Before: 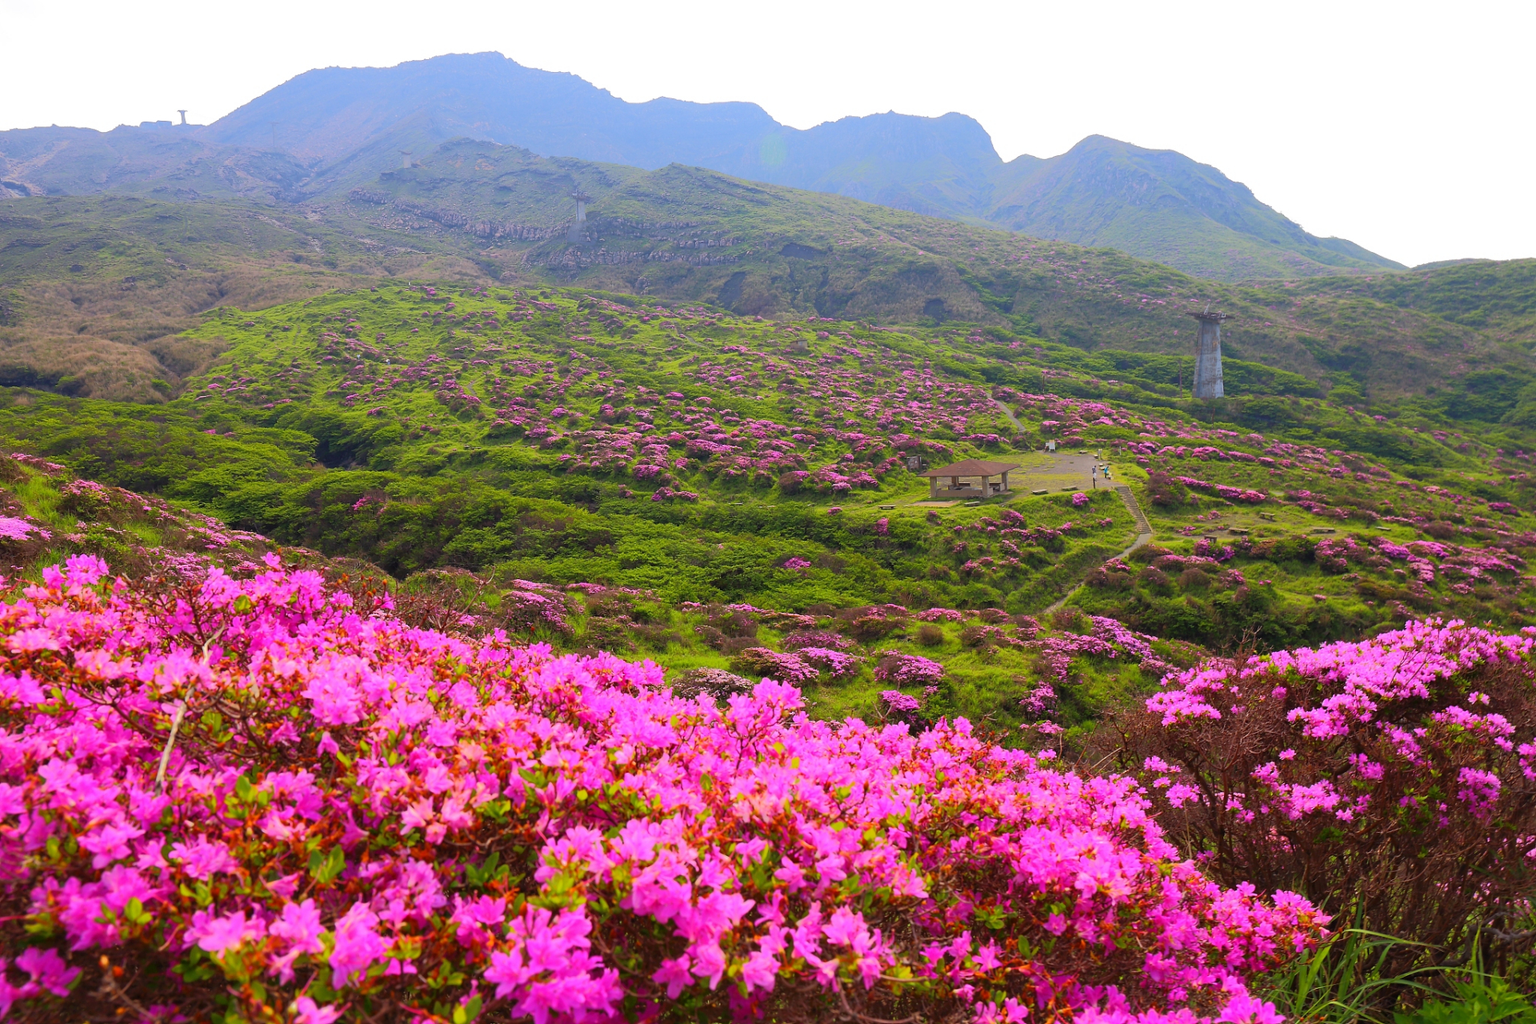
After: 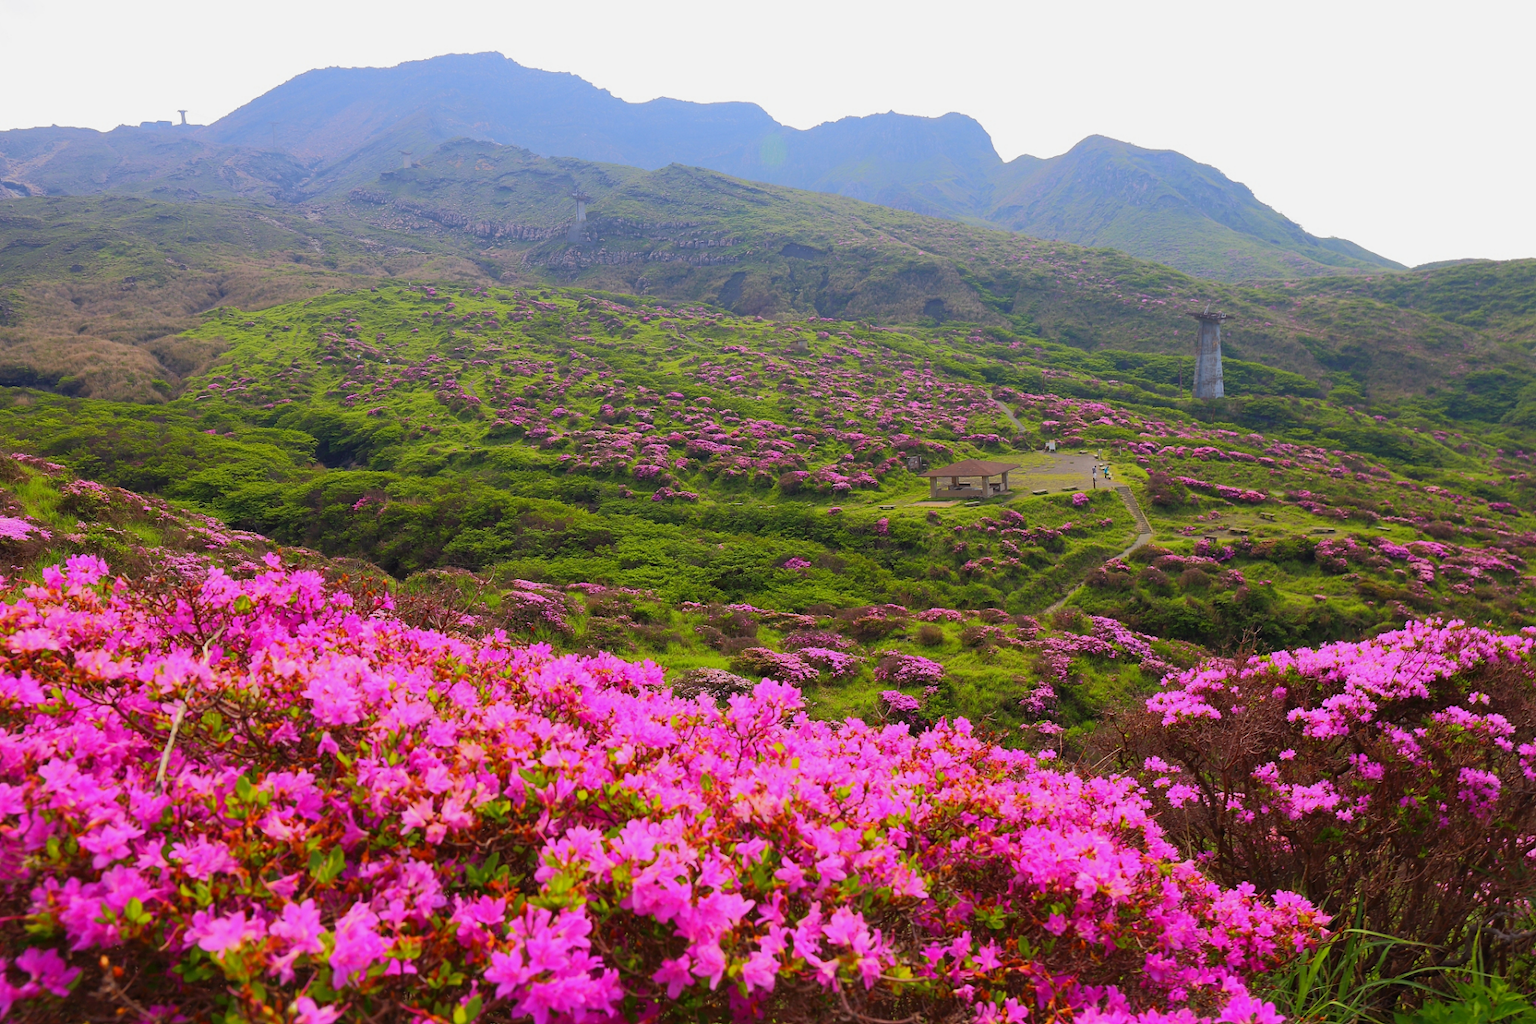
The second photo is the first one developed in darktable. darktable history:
exposure: exposure -0.175 EV, compensate highlight preservation false
